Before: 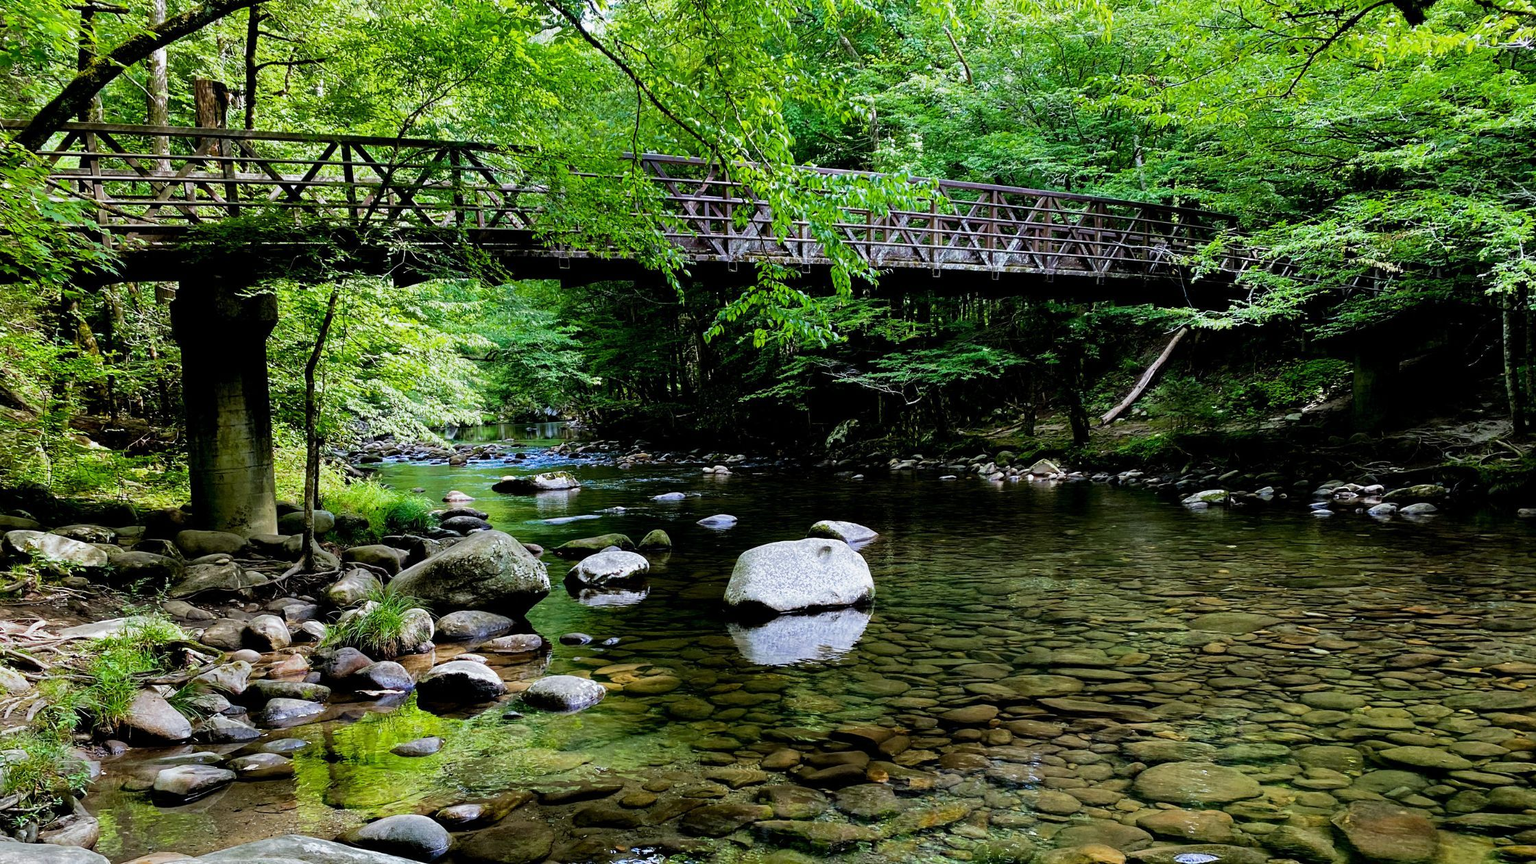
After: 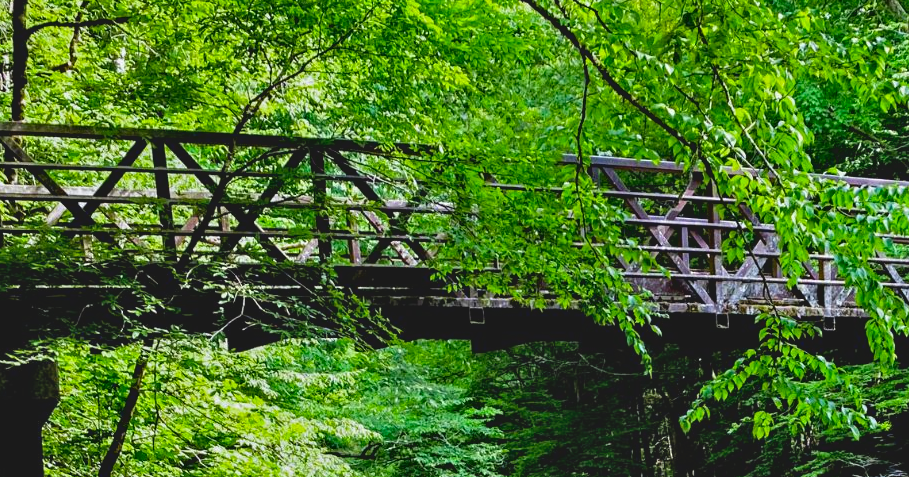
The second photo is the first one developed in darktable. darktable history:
contrast brightness saturation: contrast -0.19, saturation 0.19
crop: left 15.452%, top 5.459%, right 43.956%, bottom 56.62%
contrast equalizer: y [[0.531, 0.548, 0.559, 0.557, 0.544, 0.527], [0.5 ×6], [0.5 ×6], [0 ×6], [0 ×6]]
